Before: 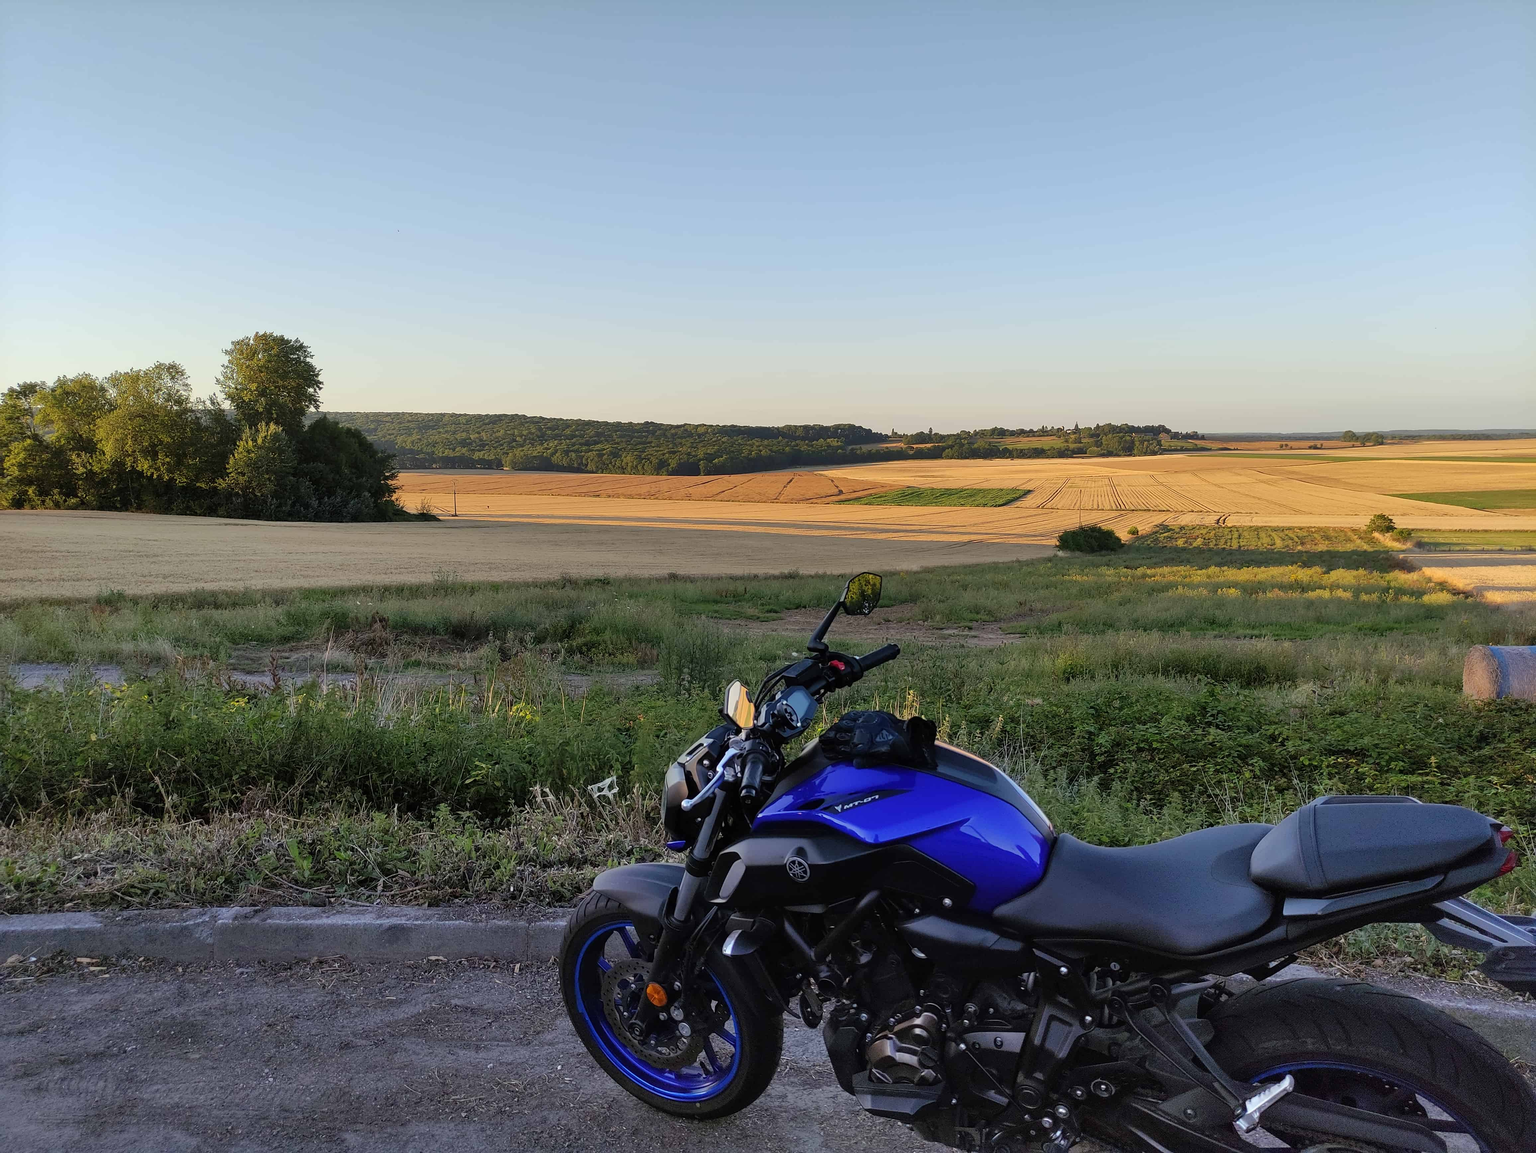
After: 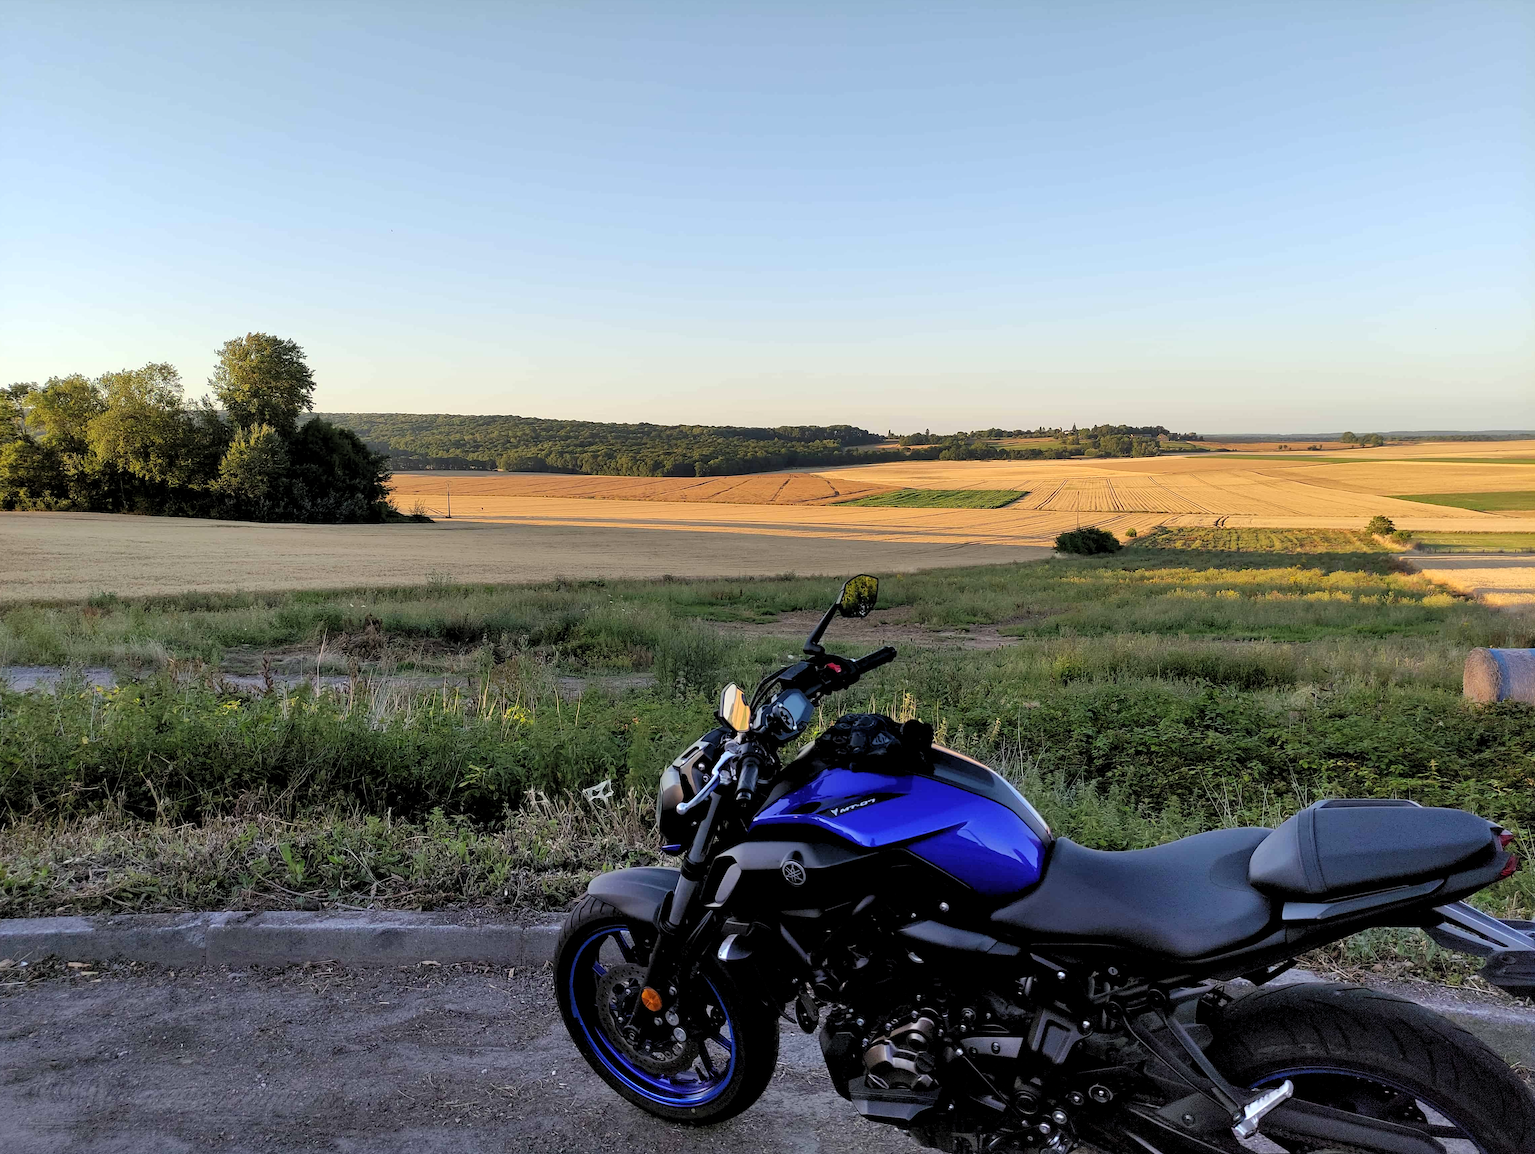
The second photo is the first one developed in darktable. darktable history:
crop and rotate: left 0.614%, top 0.179%, bottom 0.309%
rgb levels: levels [[0.01, 0.419, 0.839], [0, 0.5, 1], [0, 0.5, 1]]
